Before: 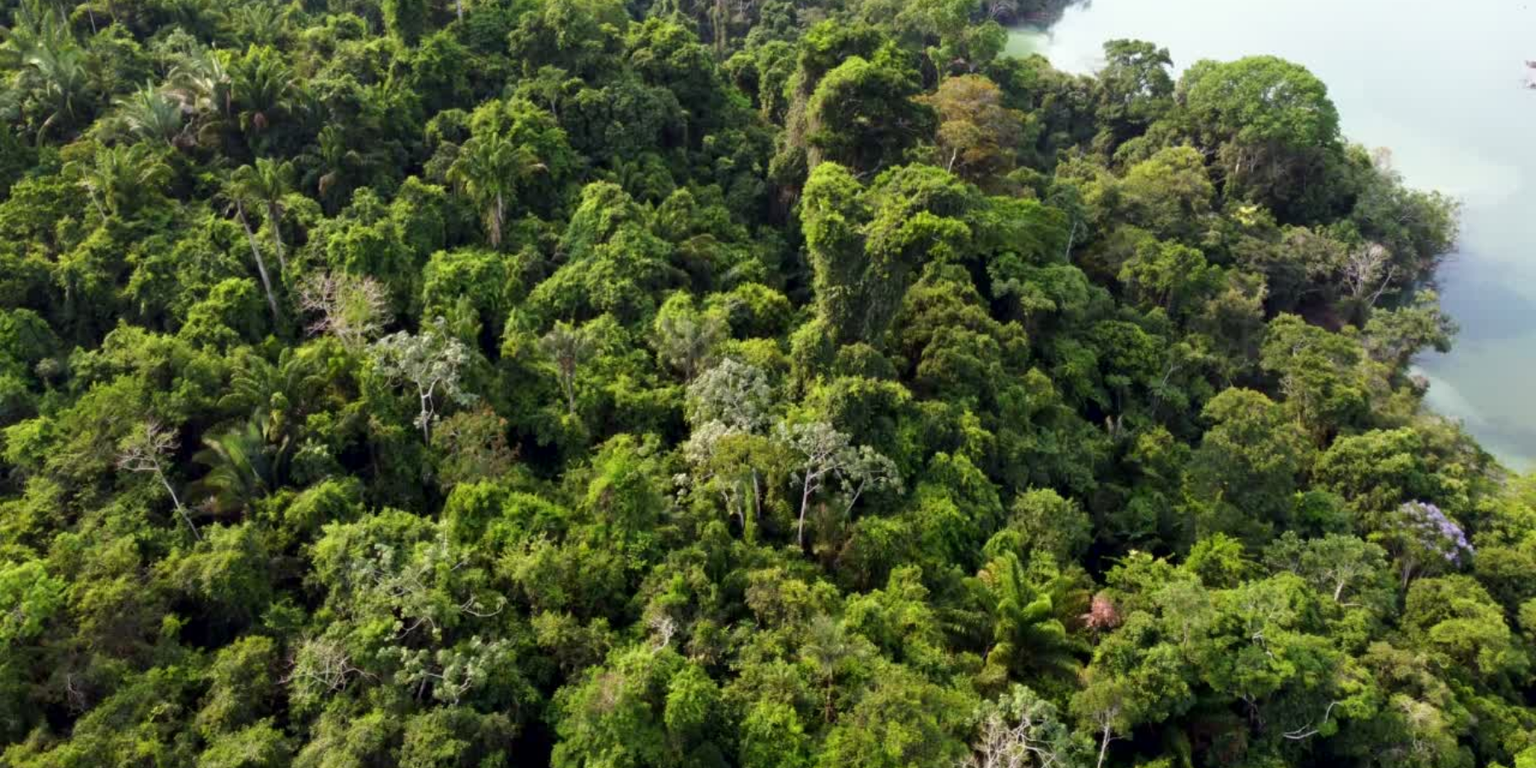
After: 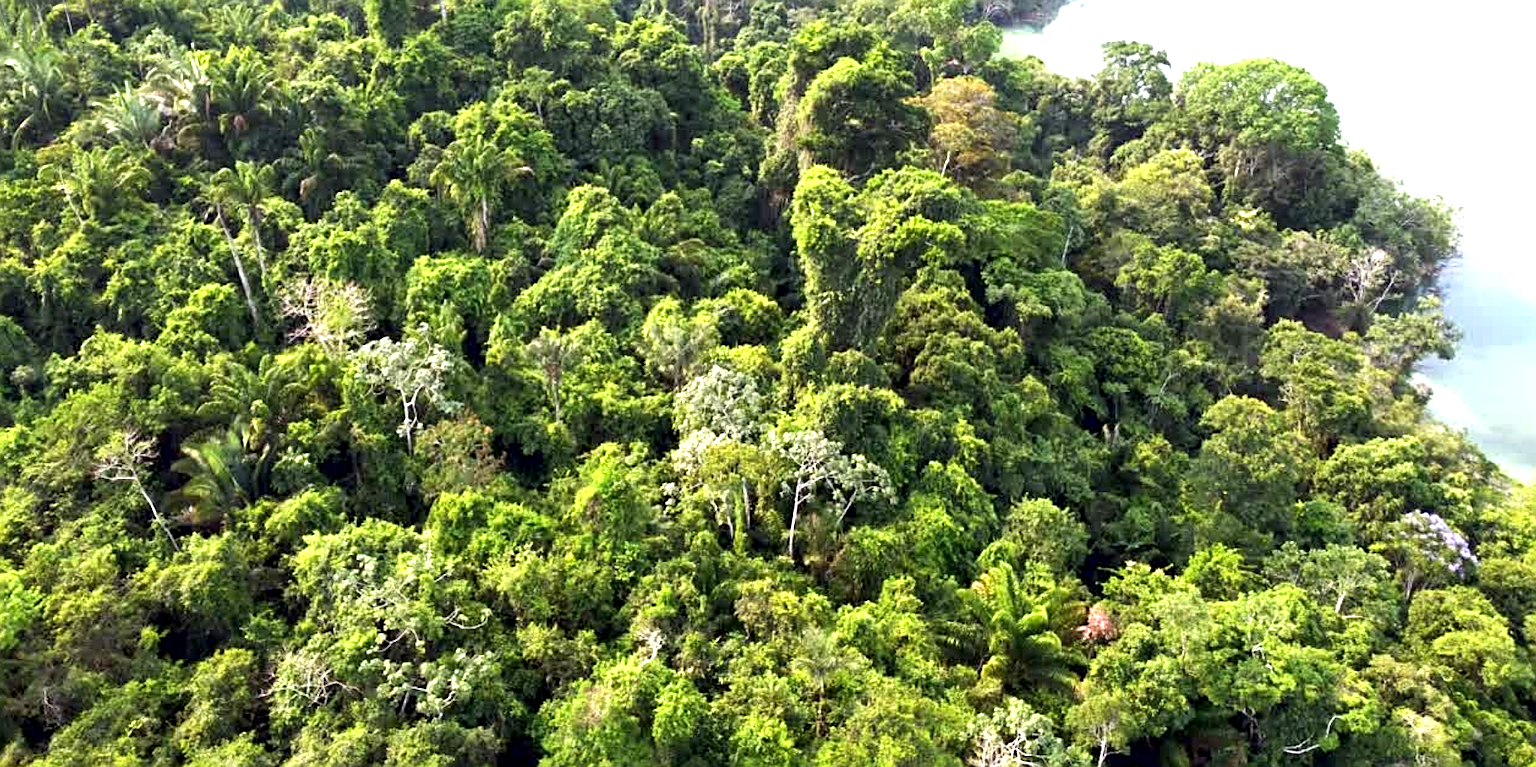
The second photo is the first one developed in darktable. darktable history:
local contrast: highlights 104%, shadows 98%, detail 119%, midtone range 0.2
sharpen: amount 0.752
crop: left 1.653%, right 0.273%, bottom 1.893%
exposure: exposure 1.159 EV, compensate highlight preservation false
